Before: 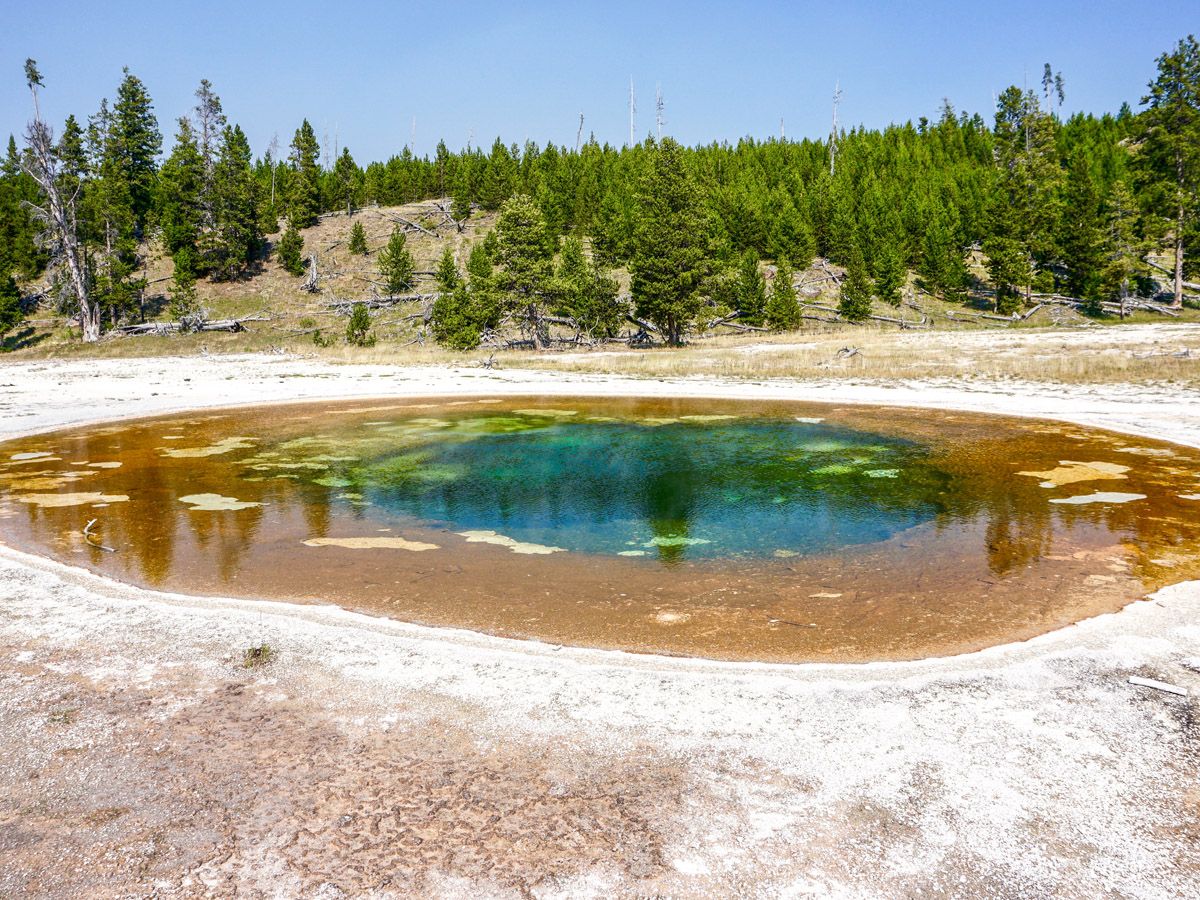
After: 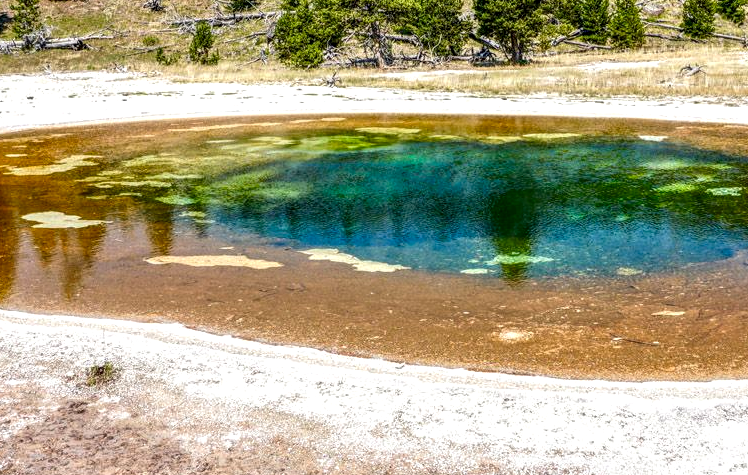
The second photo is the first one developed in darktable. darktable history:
crop: left 13.138%, top 31.336%, right 24.464%, bottom 15.873%
contrast brightness saturation: contrast 0.045, saturation 0.155
local contrast: highlights 30%, detail 150%
